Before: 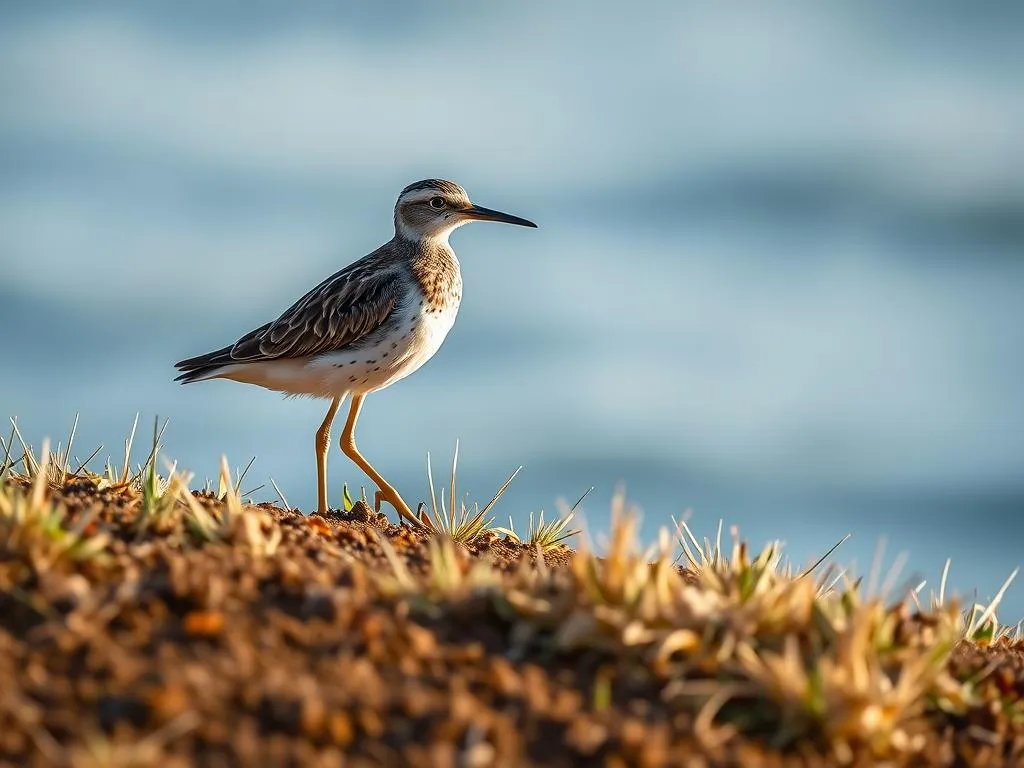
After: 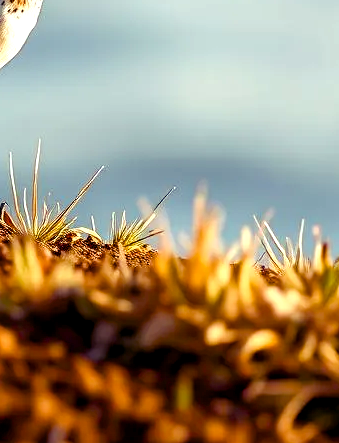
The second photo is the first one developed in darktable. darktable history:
tone curve: color space Lab, linked channels, preserve colors none
color balance rgb: shadows lift › luminance -21.66%, shadows lift › chroma 8.98%, shadows lift › hue 283.37°, power › chroma 1.55%, power › hue 25.59°, highlights gain › luminance 6.08%, highlights gain › chroma 2.55%, highlights gain › hue 90°, global offset › luminance -0.87%, perceptual saturation grading › global saturation 27.49%, perceptual saturation grading › highlights -28.39%, perceptual saturation grading › mid-tones 15.22%, perceptual saturation grading › shadows 33.98%, perceptual brilliance grading › highlights 10%, perceptual brilliance grading › mid-tones 5%
crop: left 40.878%, top 39.176%, right 25.993%, bottom 3.081%
